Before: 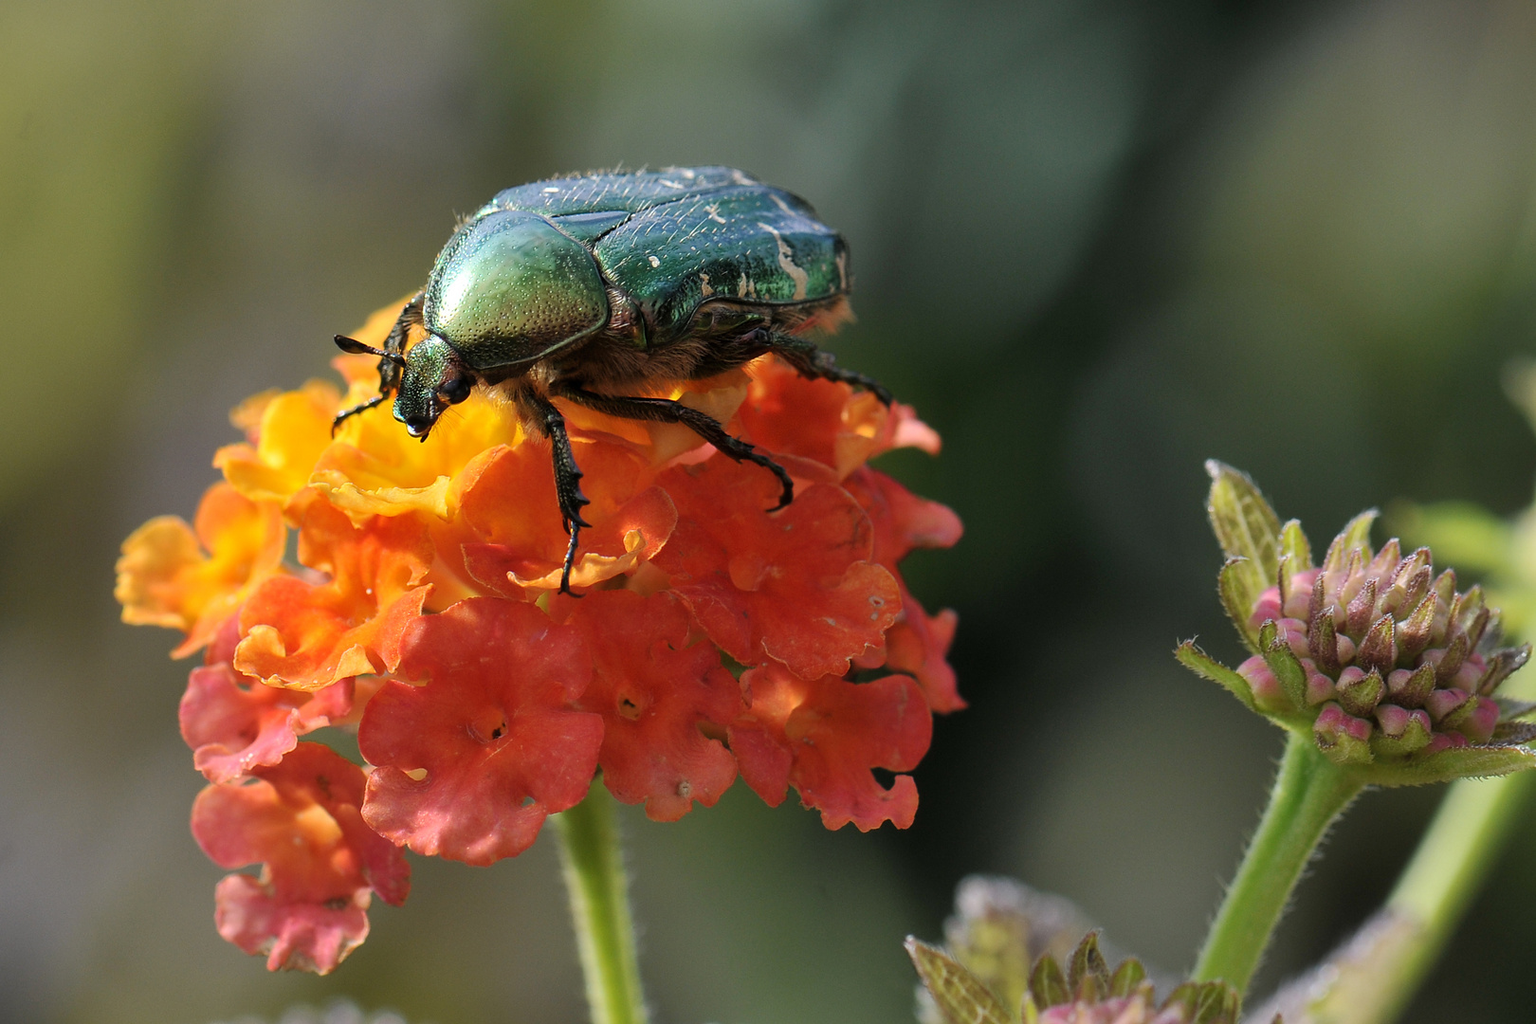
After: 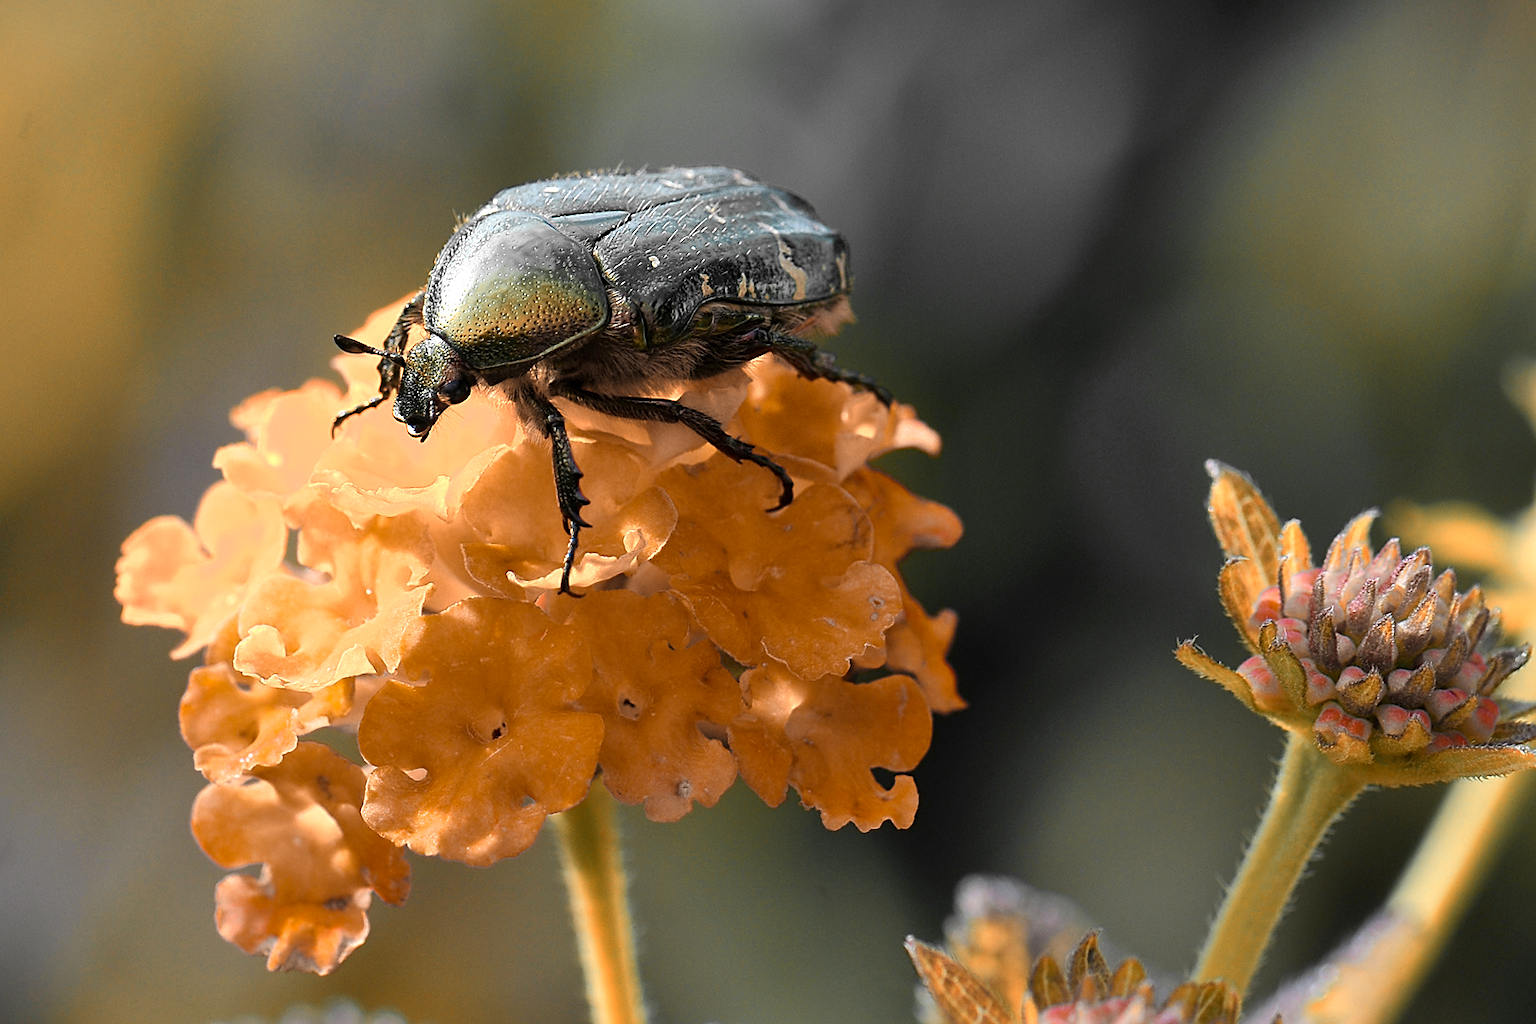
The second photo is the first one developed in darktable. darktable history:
color zones: curves: ch0 [(0.009, 0.528) (0.136, 0.6) (0.255, 0.586) (0.39, 0.528) (0.522, 0.584) (0.686, 0.736) (0.849, 0.561)]; ch1 [(0.045, 0.781) (0.14, 0.416) (0.257, 0.695) (0.442, 0.032) (0.738, 0.338) (0.818, 0.632) (0.891, 0.741) (1, 0.704)]; ch2 [(0, 0.667) (0.141, 0.52) (0.26, 0.37) (0.474, 0.432) (0.743, 0.286)], mix 25.73%
sharpen: on, module defaults
